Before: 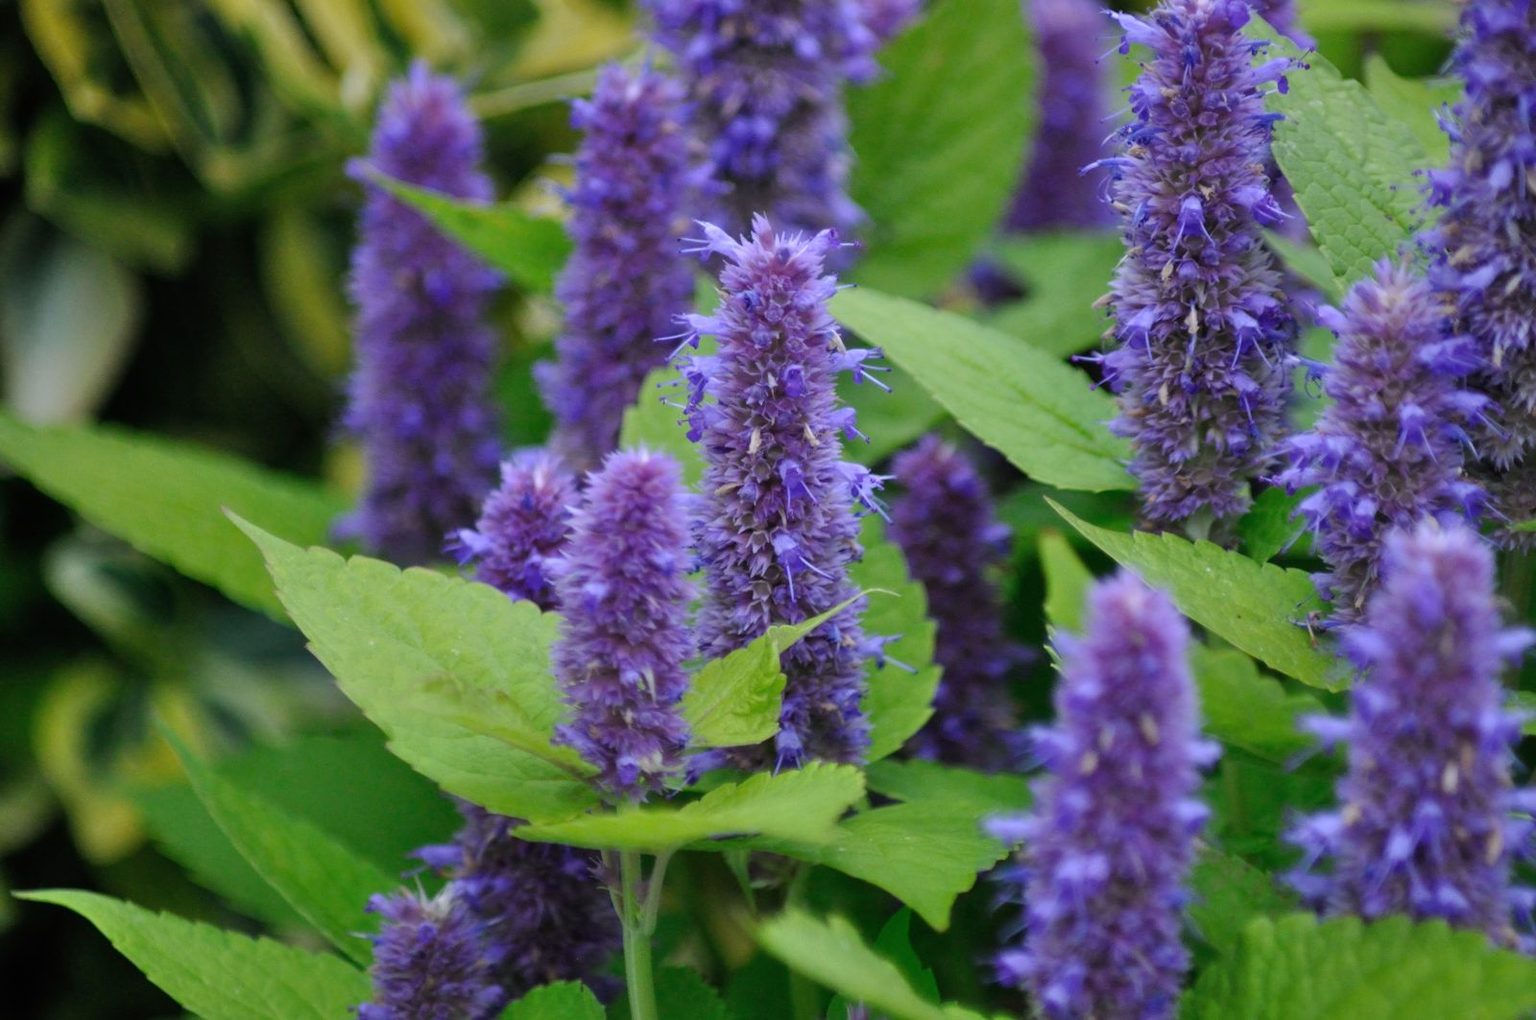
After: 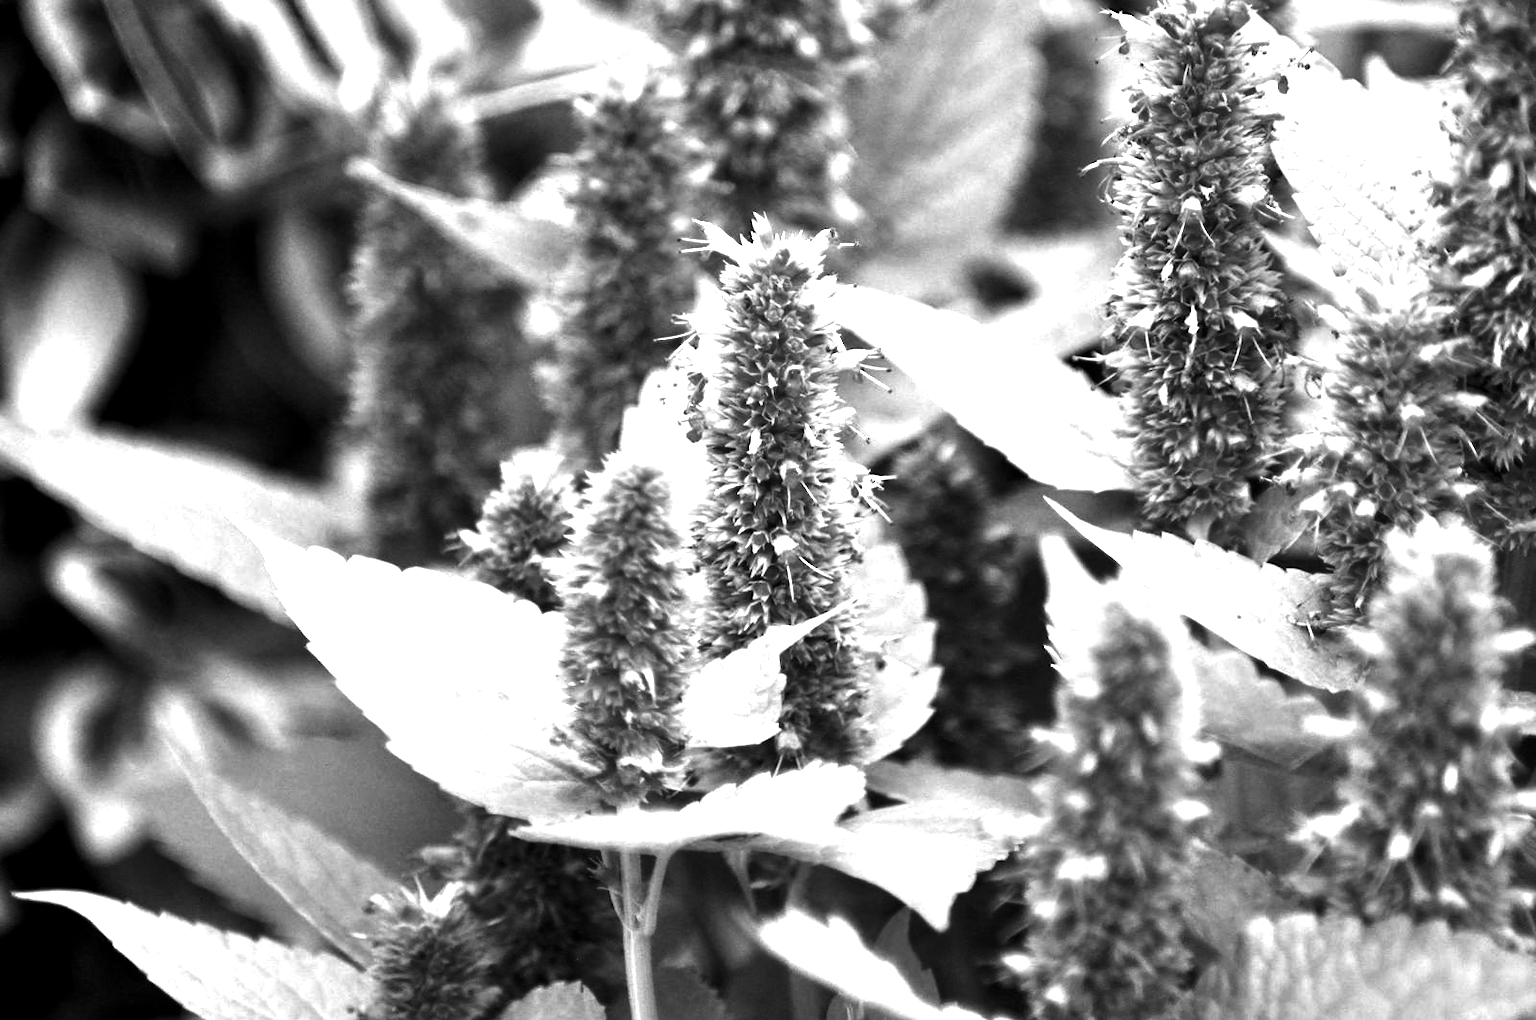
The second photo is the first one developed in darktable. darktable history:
rgb levels: levels [[0.013, 0.434, 0.89], [0, 0.5, 1], [0, 0.5, 1]]
white balance: red 1.004, blue 1.096
color balance: input saturation 80.07%
contrast brightness saturation: contrast -0.03, brightness -0.59, saturation -1
exposure: black level correction 0, exposure 1.9 EV, compensate highlight preservation false
